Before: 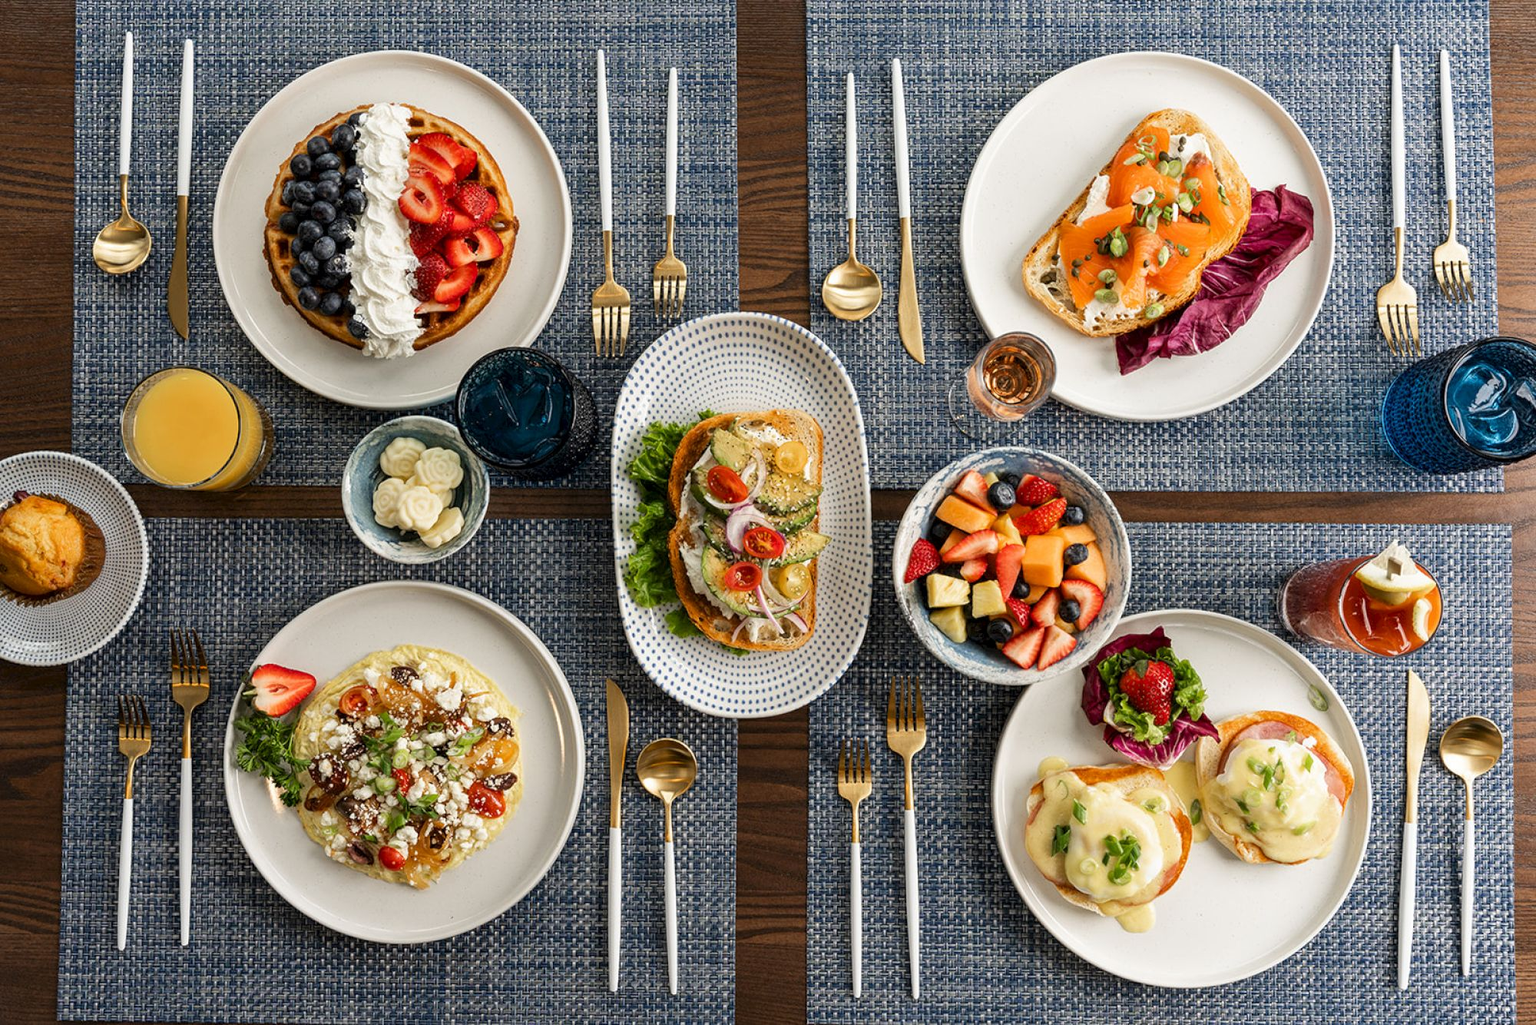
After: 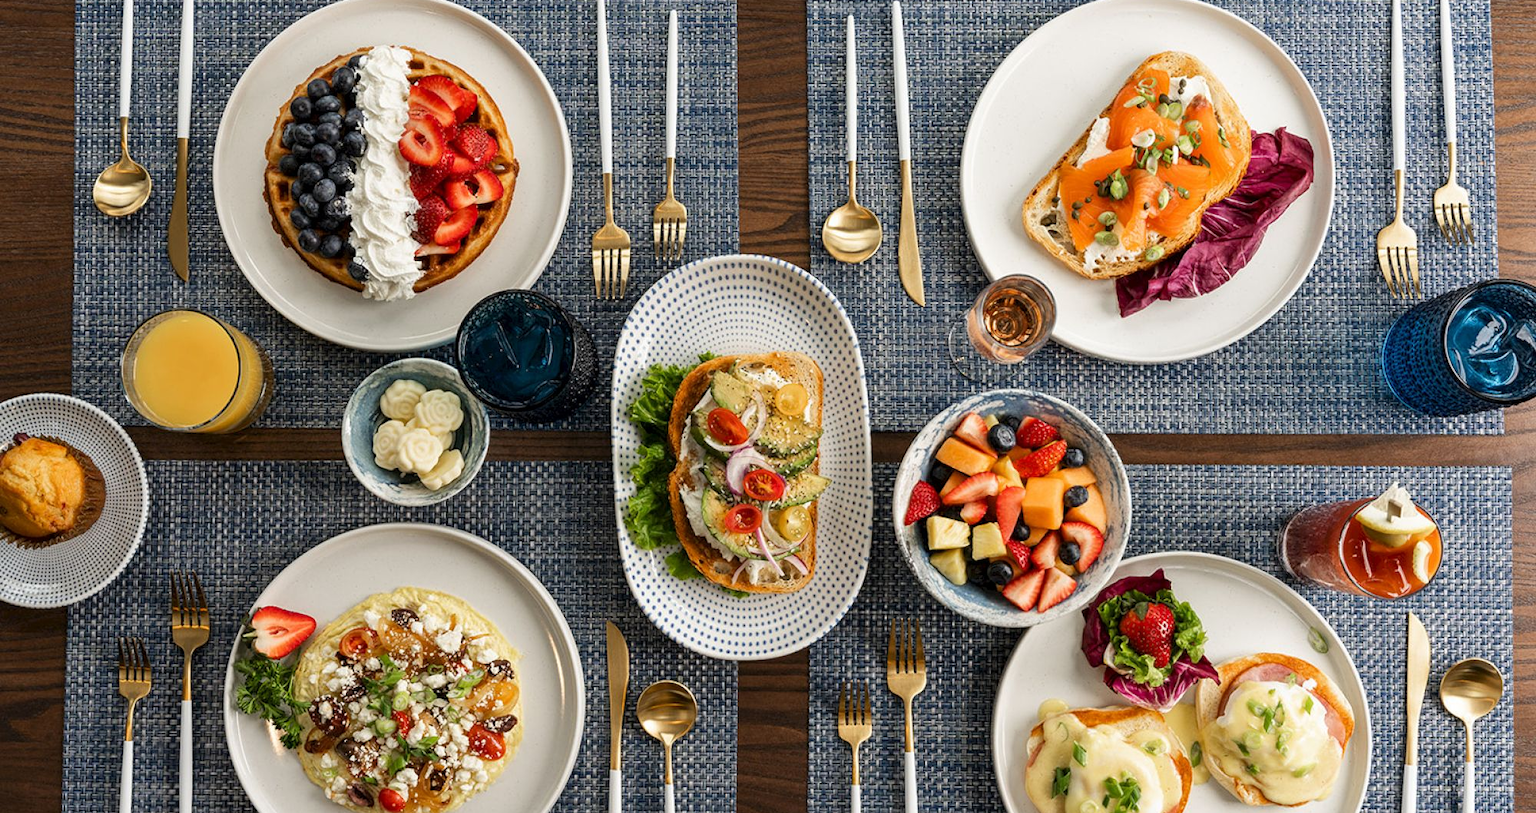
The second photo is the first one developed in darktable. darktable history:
crop and rotate: top 5.667%, bottom 14.937%
